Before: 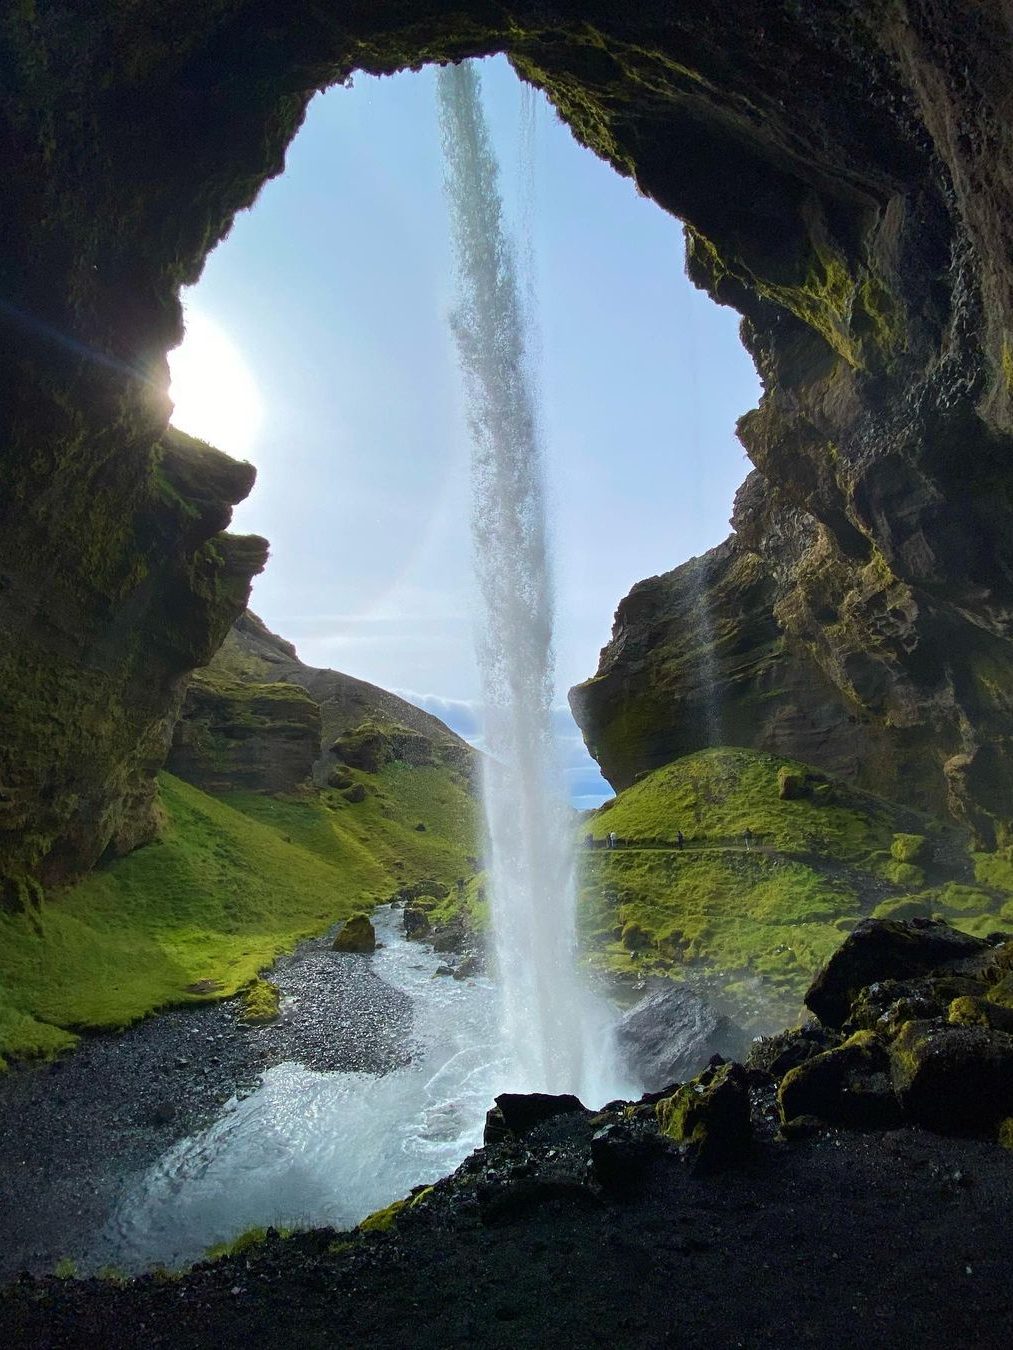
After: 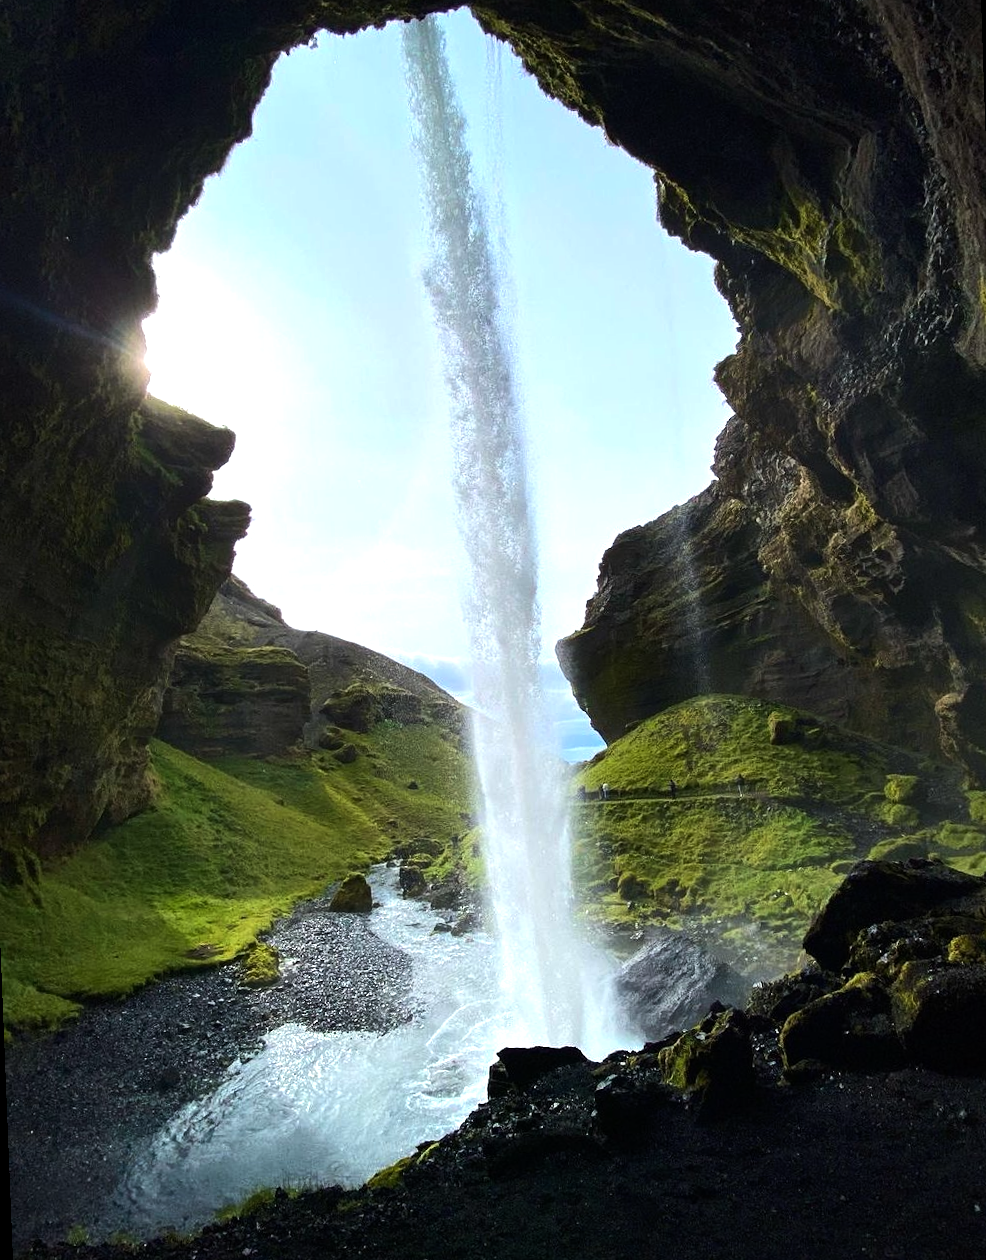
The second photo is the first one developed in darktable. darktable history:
rotate and perspective: rotation -2.12°, lens shift (vertical) 0.009, lens shift (horizontal) -0.008, automatic cropping original format, crop left 0.036, crop right 0.964, crop top 0.05, crop bottom 0.959
tone equalizer: -8 EV -0.75 EV, -7 EV -0.7 EV, -6 EV -0.6 EV, -5 EV -0.4 EV, -3 EV 0.4 EV, -2 EV 0.6 EV, -1 EV 0.7 EV, +0 EV 0.75 EV, edges refinement/feathering 500, mask exposure compensation -1.57 EV, preserve details no
